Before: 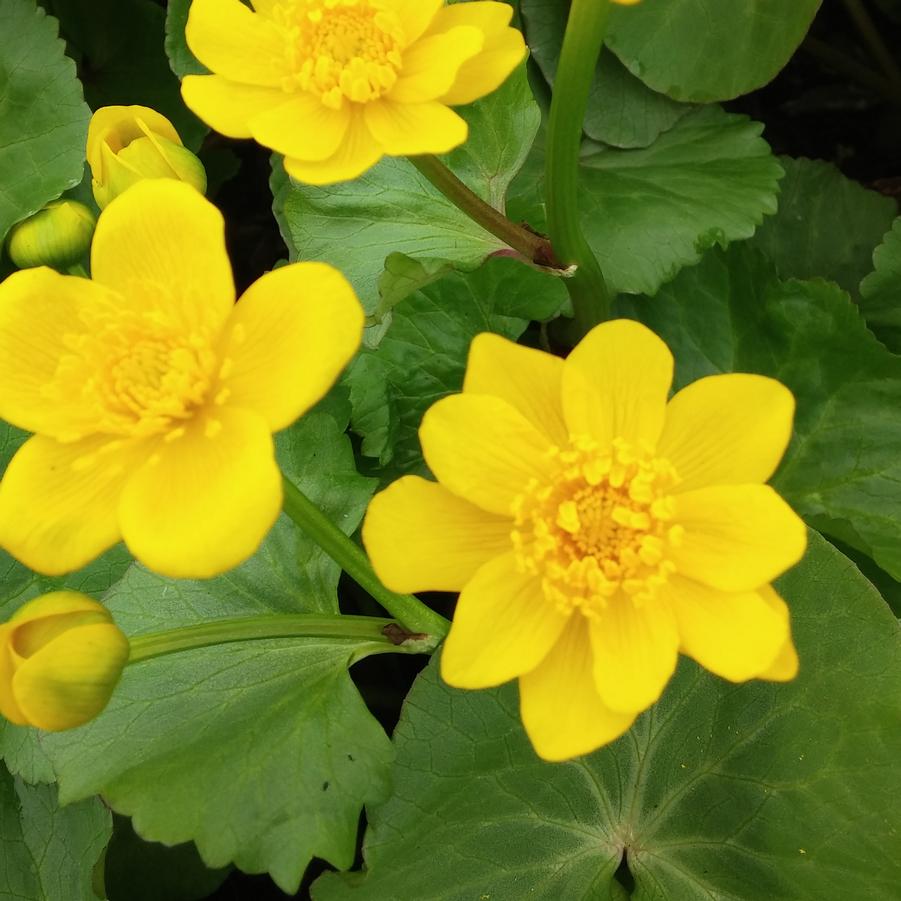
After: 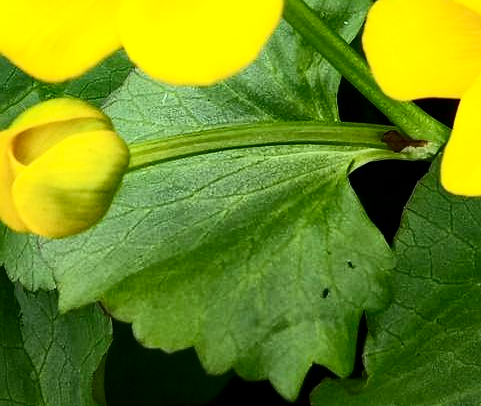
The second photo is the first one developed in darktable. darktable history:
local contrast: mode bilateral grid, contrast 20, coarseness 50, detail 148%, midtone range 0.2
crop and rotate: top 54.778%, right 46.61%, bottom 0.159%
color correction: highlights a* -0.137, highlights b* 0.137
white balance: red 0.954, blue 1.079
contrast brightness saturation: contrast 0.4, brightness 0.1, saturation 0.21
tone equalizer: on, module defaults
sharpen: radius 1.272, amount 0.305, threshold 0
